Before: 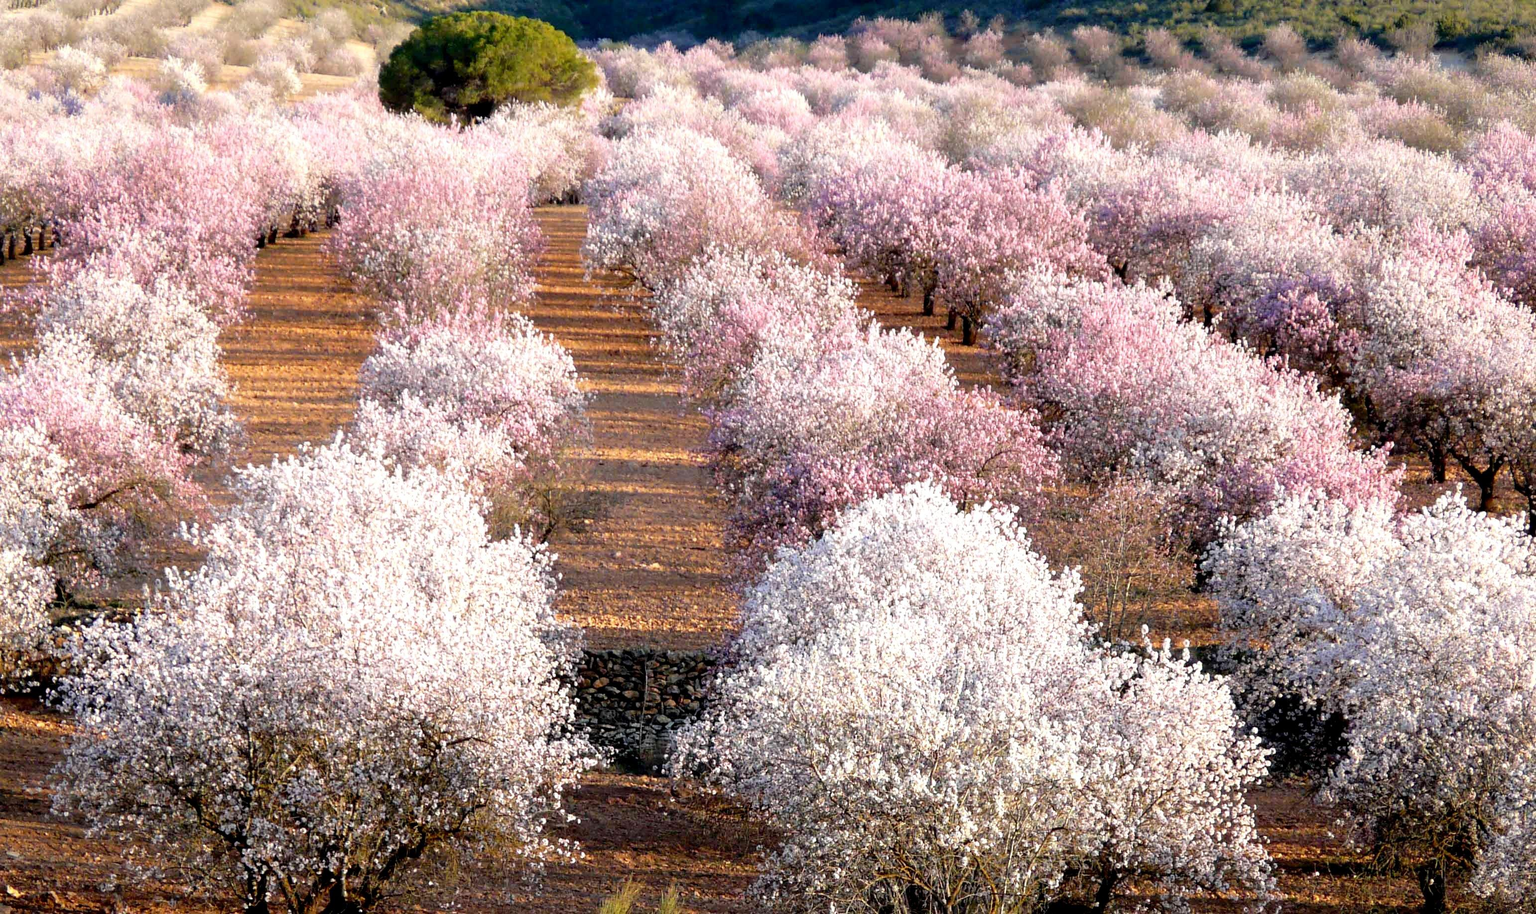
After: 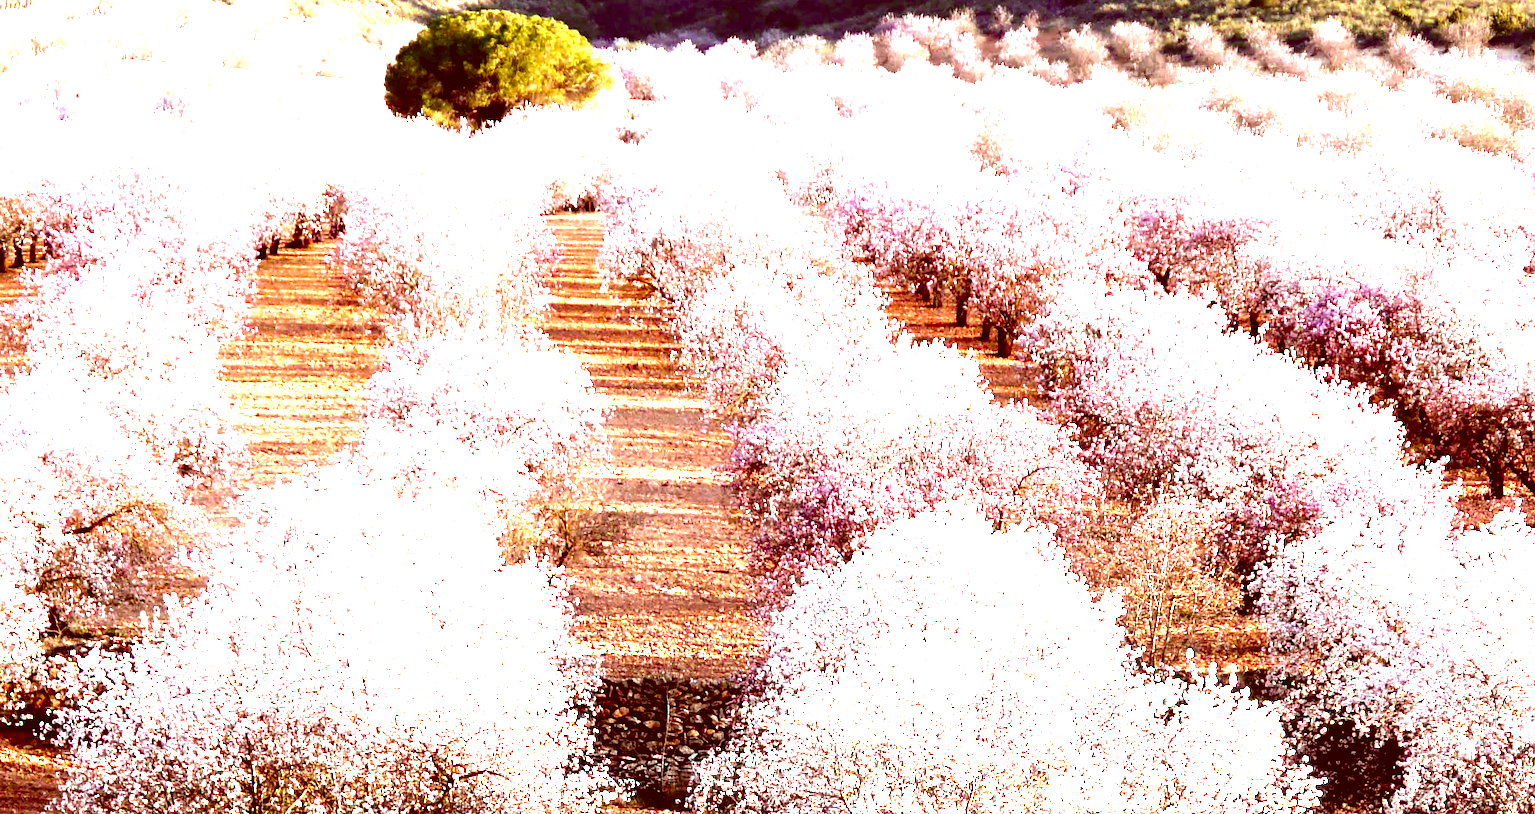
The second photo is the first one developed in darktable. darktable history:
crop and rotate: angle 0.299°, left 0.21%, right 3.411%, bottom 14.103%
exposure: exposure 2.004 EV, compensate highlight preservation false
contrast brightness saturation: brightness -0.255, saturation 0.198
color correction: highlights a* 9.06, highlights b* 9.01, shadows a* 39.88, shadows b* 39.82, saturation 0.771
